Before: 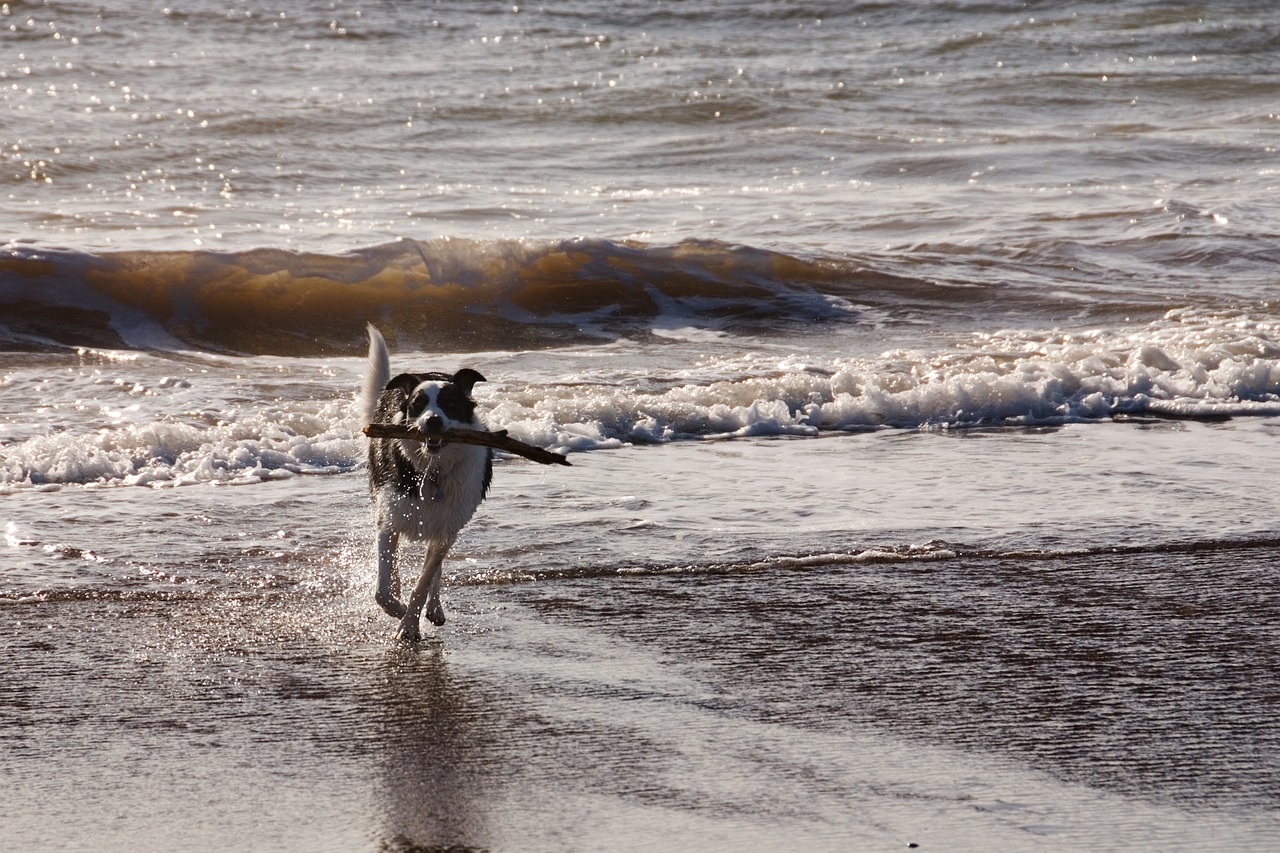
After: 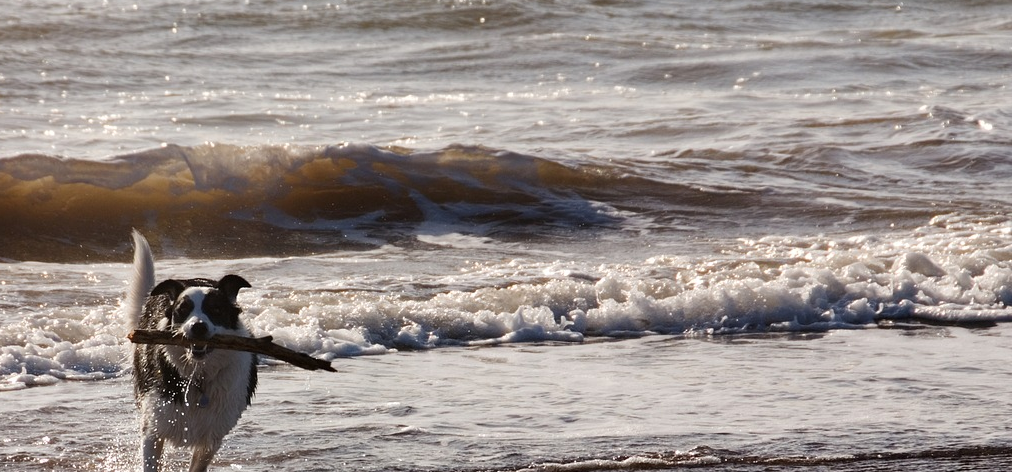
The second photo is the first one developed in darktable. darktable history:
crop: left 18.376%, top 11.091%, right 2.558%, bottom 33.468%
exposure: compensate highlight preservation false
